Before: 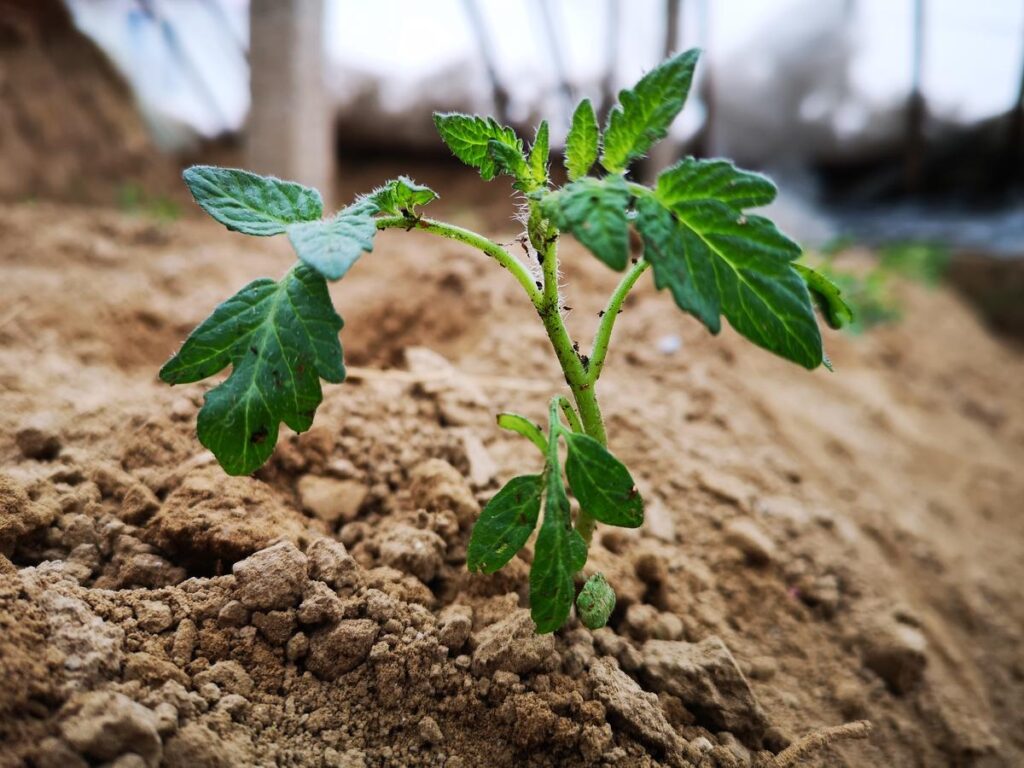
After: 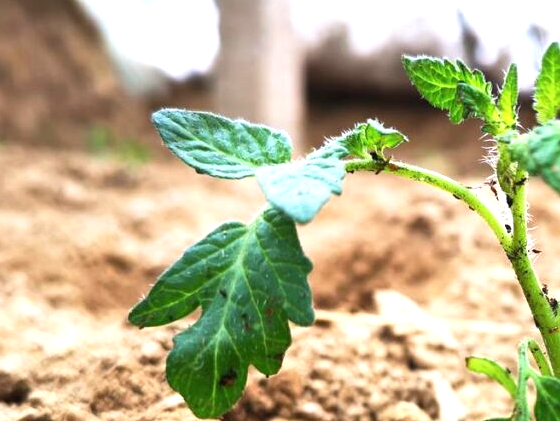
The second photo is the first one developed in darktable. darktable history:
exposure: black level correction 0, exposure 1 EV, compensate exposure bias true, compensate highlight preservation false
crop and rotate: left 3.047%, top 7.509%, right 42.236%, bottom 37.598%
color balance rgb: on, module defaults
